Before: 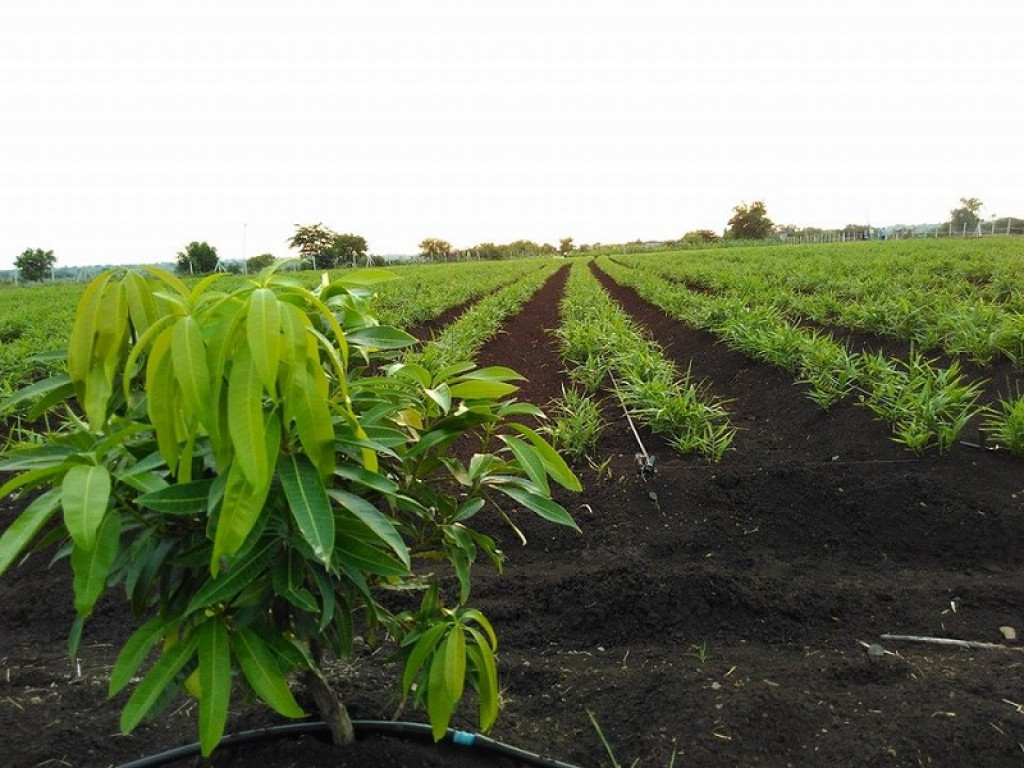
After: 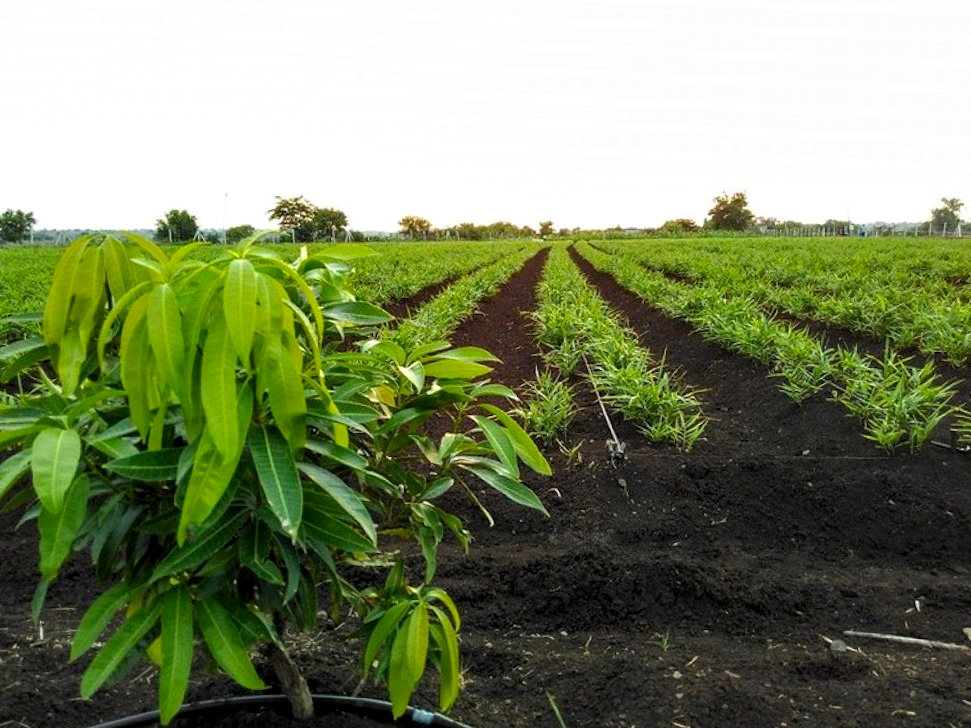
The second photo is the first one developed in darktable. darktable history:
color zones: curves: ch1 [(0.25, 0.61) (0.75, 0.248)]
local contrast: detail 140%
crop and rotate: angle -2.38°
